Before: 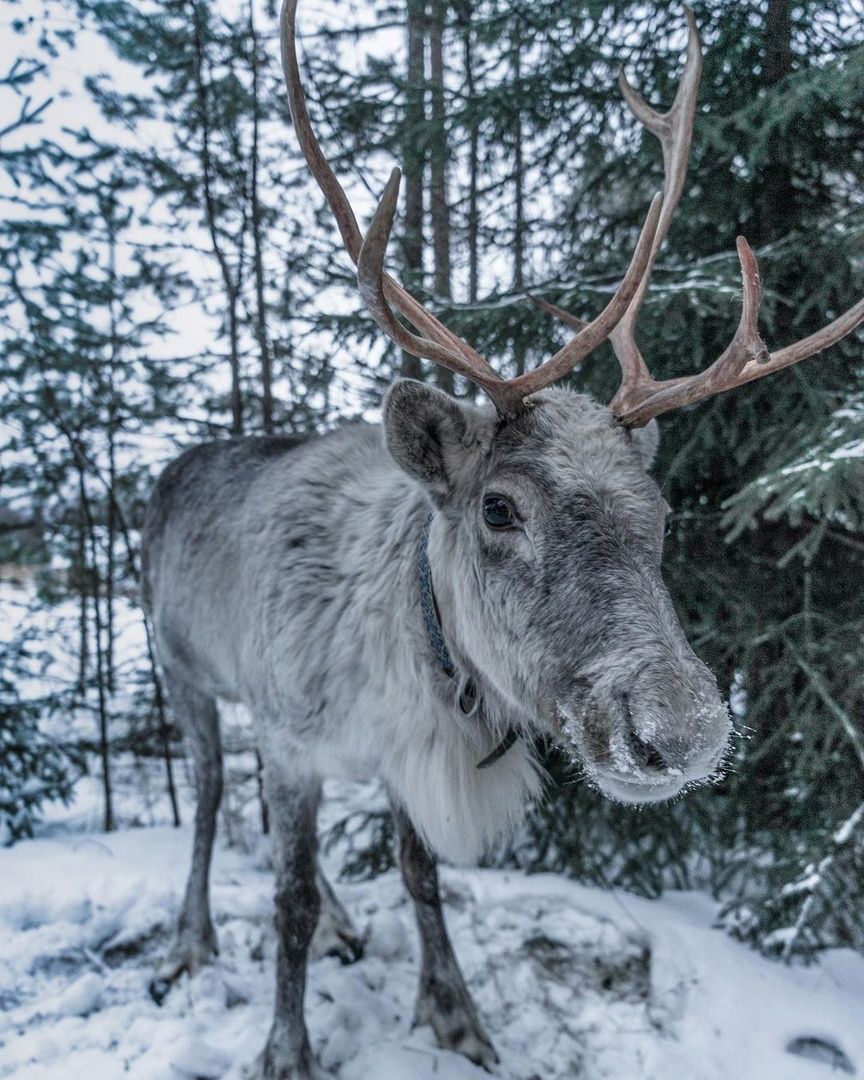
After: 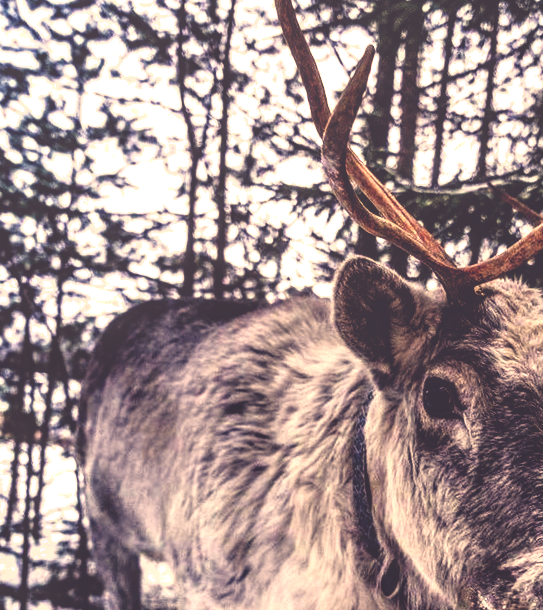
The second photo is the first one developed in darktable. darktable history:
color balance rgb: power › chroma 1.562%, power › hue 28.05°, highlights gain › chroma 3.098%, highlights gain › hue 76.97°, perceptual saturation grading › global saturation 24.872%, global vibrance 20%
crop and rotate: angle -5.6°, left 2.228%, top 6.749%, right 27.459%, bottom 30.143%
base curve: curves: ch0 [(0, 0.036) (0.083, 0.04) (0.804, 1)], preserve colors none
color correction: highlights a* 20.34, highlights b* 27.74, shadows a* 3.43, shadows b* -17.53, saturation 0.737
exposure: black level correction 0, exposure 0.701 EV, compensate highlight preservation false
shadows and highlights: shadows -1.31, highlights 39.74
local contrast: on, module defaults
